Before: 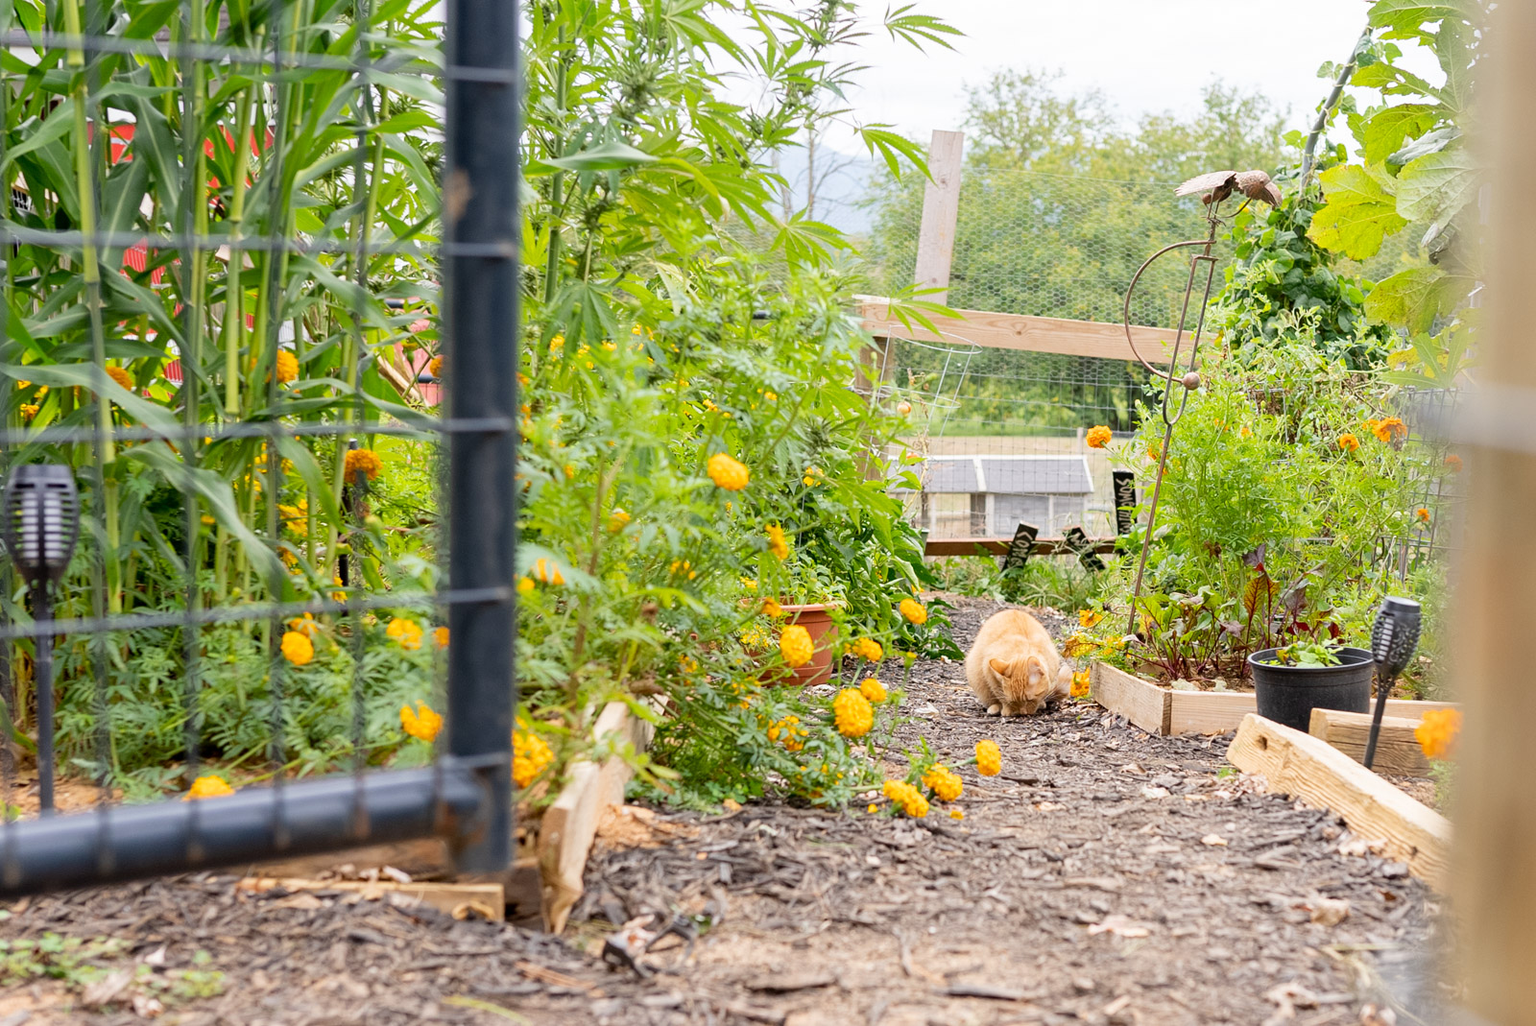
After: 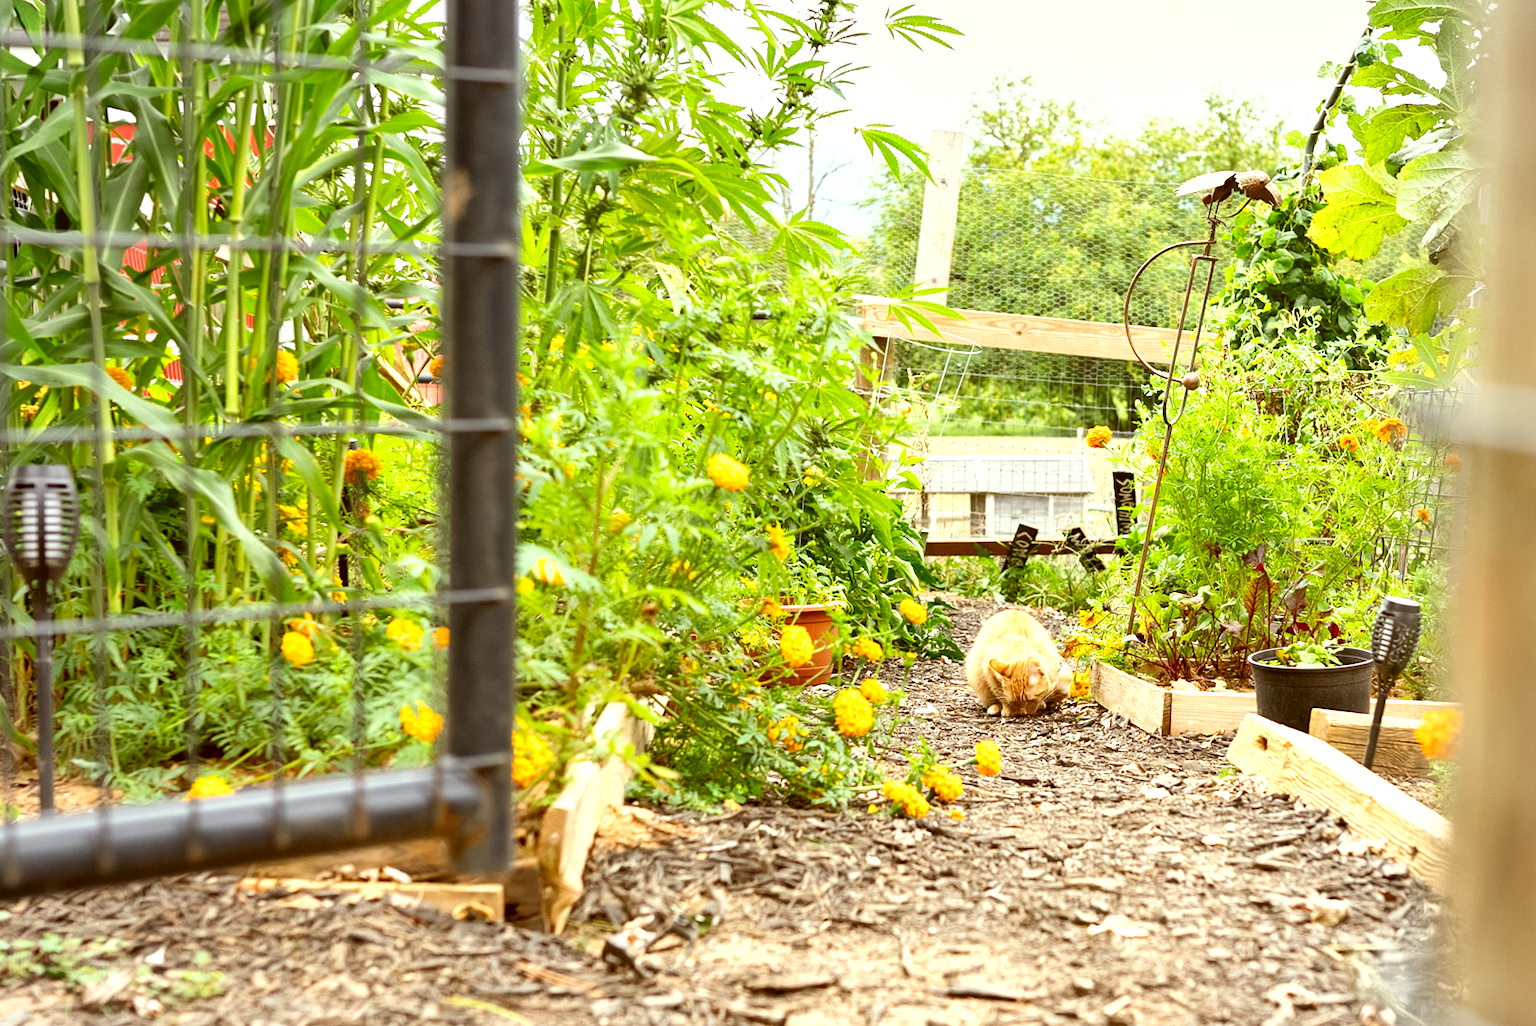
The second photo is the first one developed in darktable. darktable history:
exposure: black level correction 0, exposure 0.701 EV, compensate highlight preservation false
shadows and highlights: shadows 47.28, highlights -41.37, soften with gaussian
color correction: highlights a* -5.59, highlights b* 9.79, shadows a* 9.27, shadows b* 25.01
vignetting: brightness -0.185, saturation -0.299
